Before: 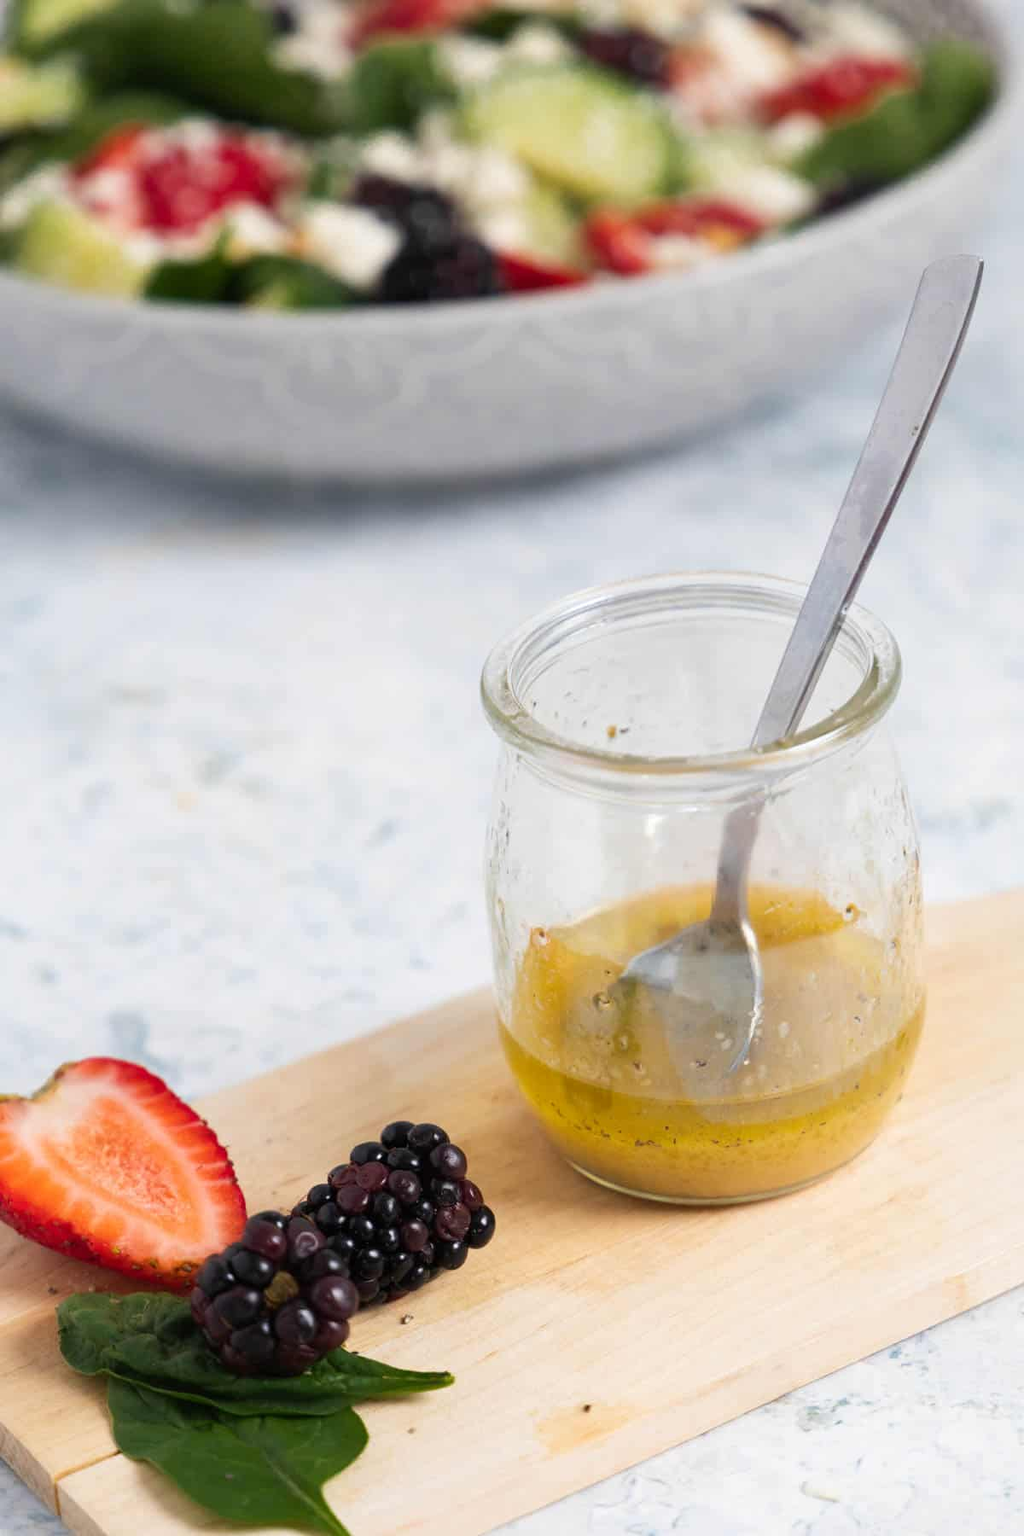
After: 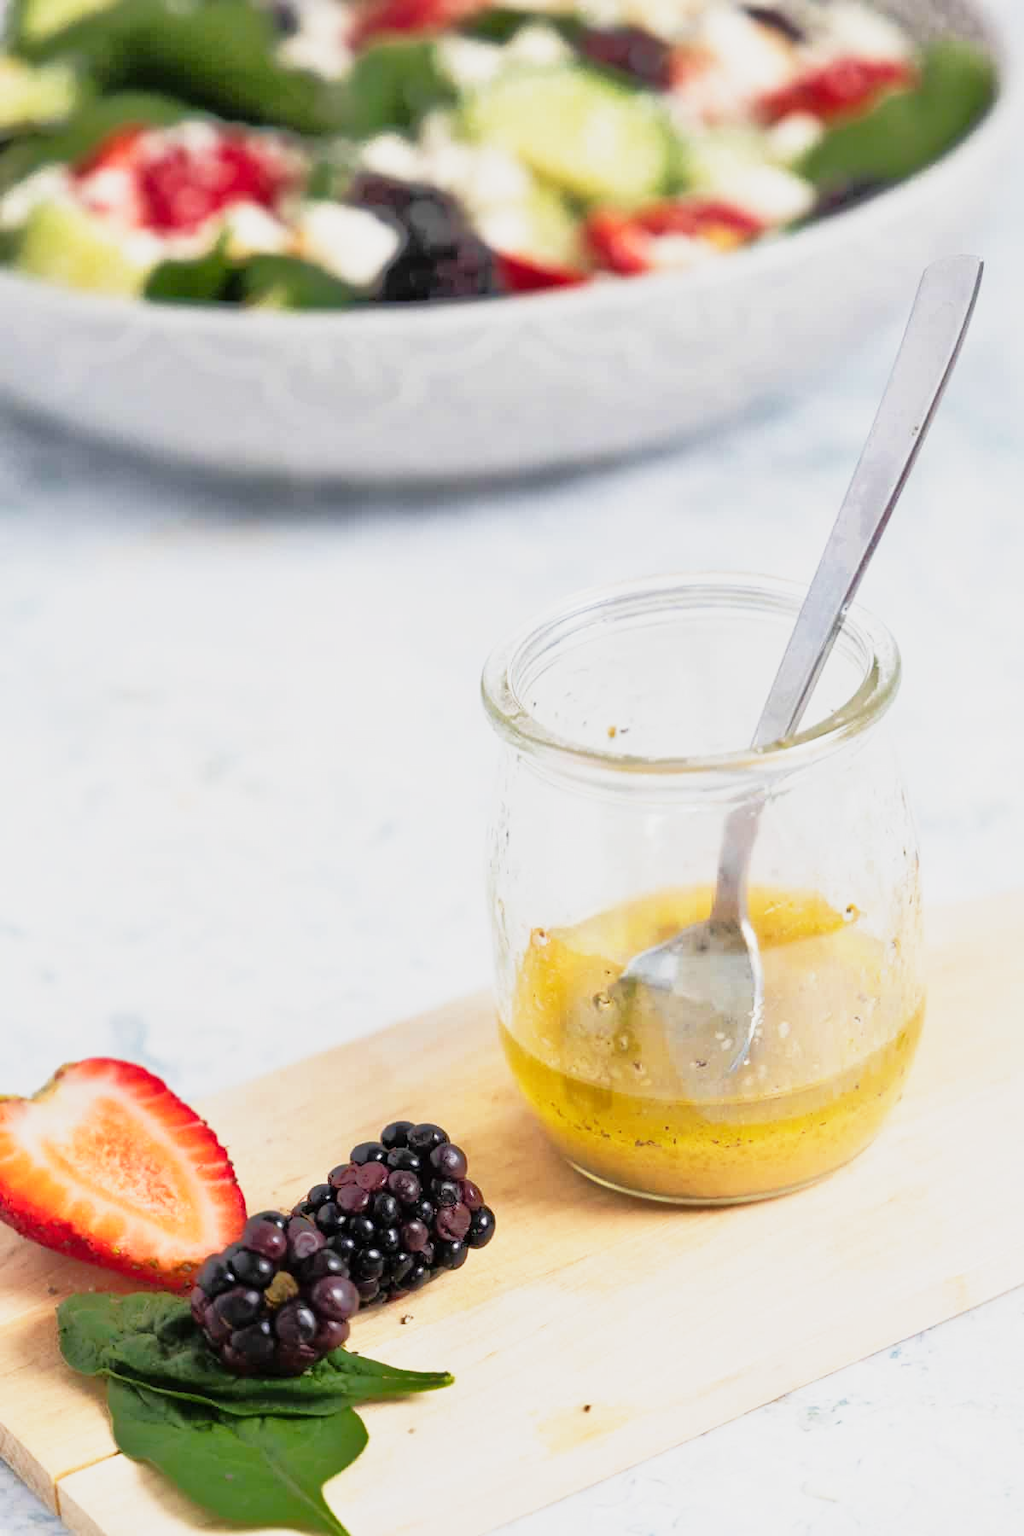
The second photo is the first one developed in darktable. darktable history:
base curve: curves: ch0 [(0, 0) (0.088, 0.125) (0.176, 0.251) (0.354, 0.501) (0.613, 0.749) (1, 0.877)], preserve colors none
tone equalizer: -8 EV -0.528 EV, -7 EV -0.319 EV, -6 EV -0.083 EV, -5 EV 0.413 EV, -4 EV 0.985 EV, -3 EV 0.791 EV, -2 EV -0.01 EV, -1 EV 0.14 EV, +0 EV -0.012 EV, smoothing 1
